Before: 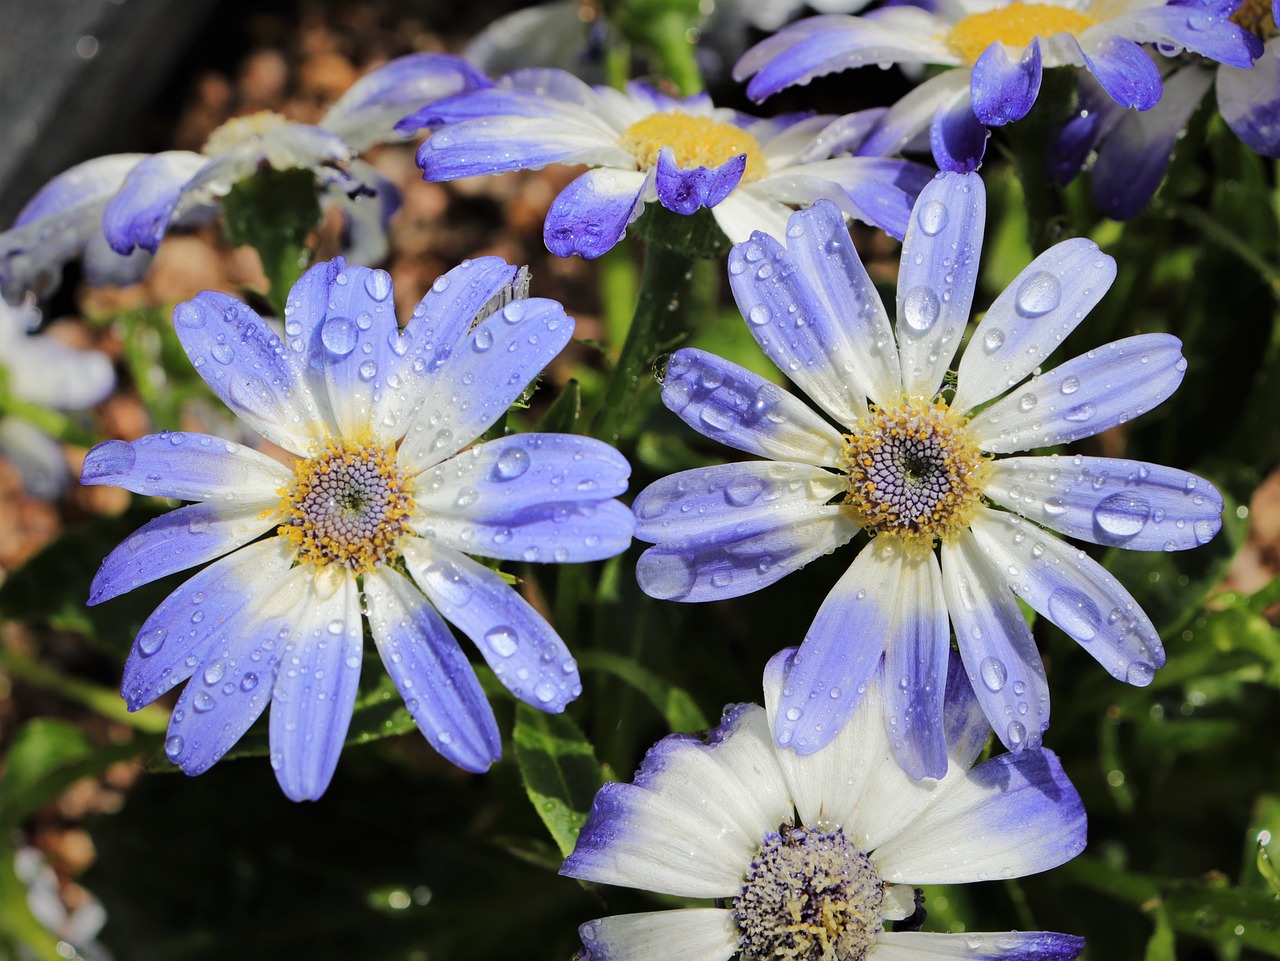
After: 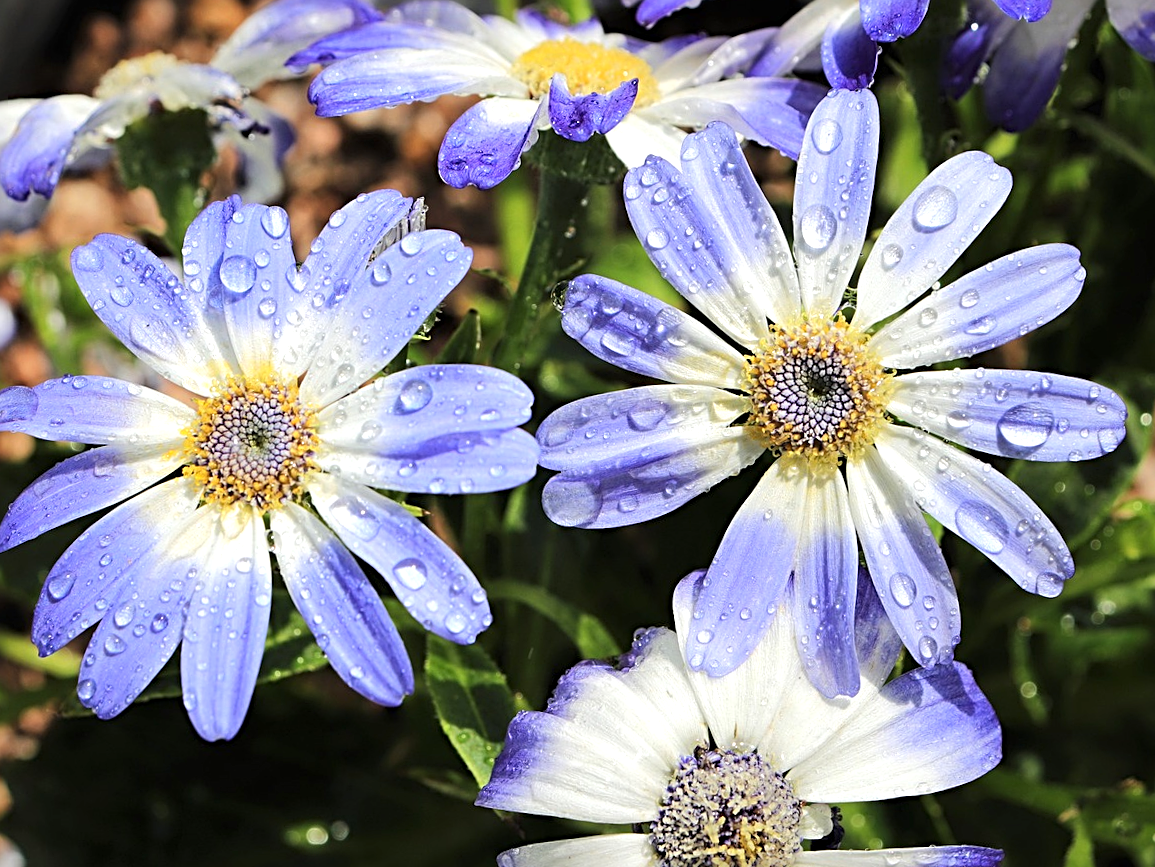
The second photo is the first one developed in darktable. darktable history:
crop and rotate: angle 1.96°, left 5.673%, top 5.673%
sharpen: radius 3.119
exposure: exposure 0.496 EV, compensate highlight preservation false
